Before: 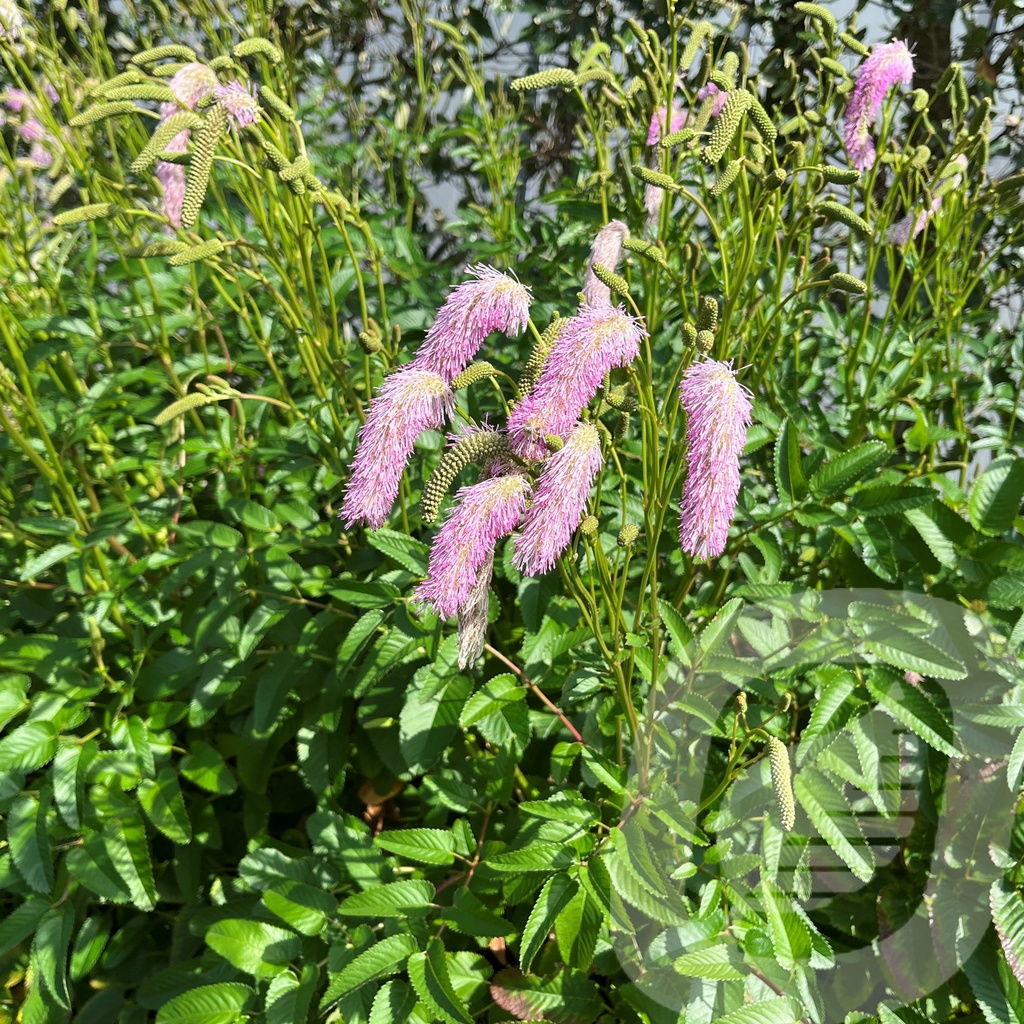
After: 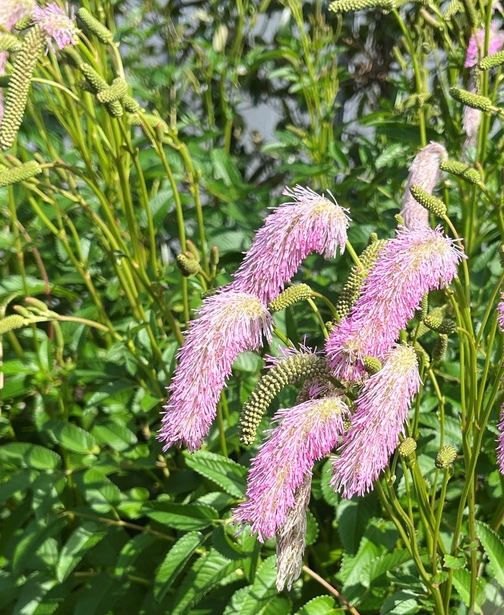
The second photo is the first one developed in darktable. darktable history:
crop: left 17.835%, top 7.675%, right 32.881%, bottom 32.213%
bloom: size 13.65%, threshold 98.39%, strength 4.82%
